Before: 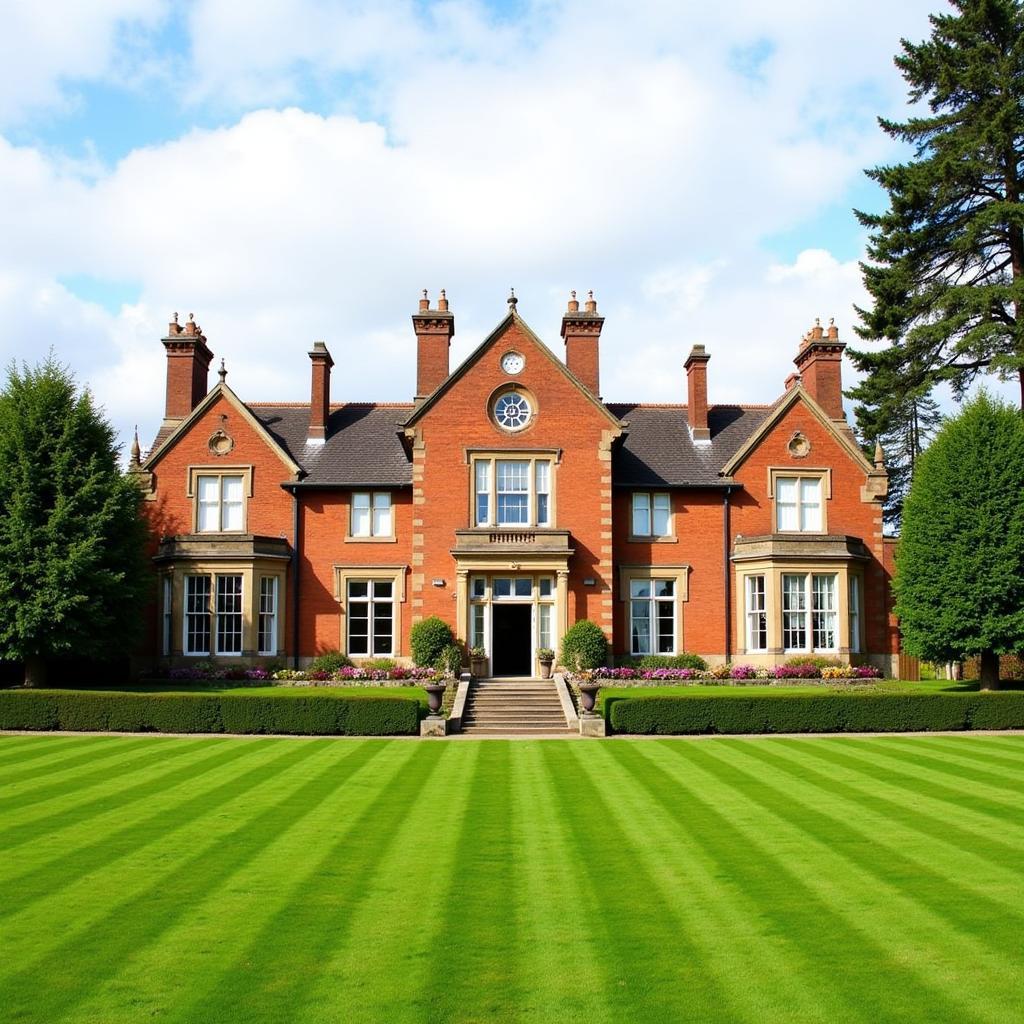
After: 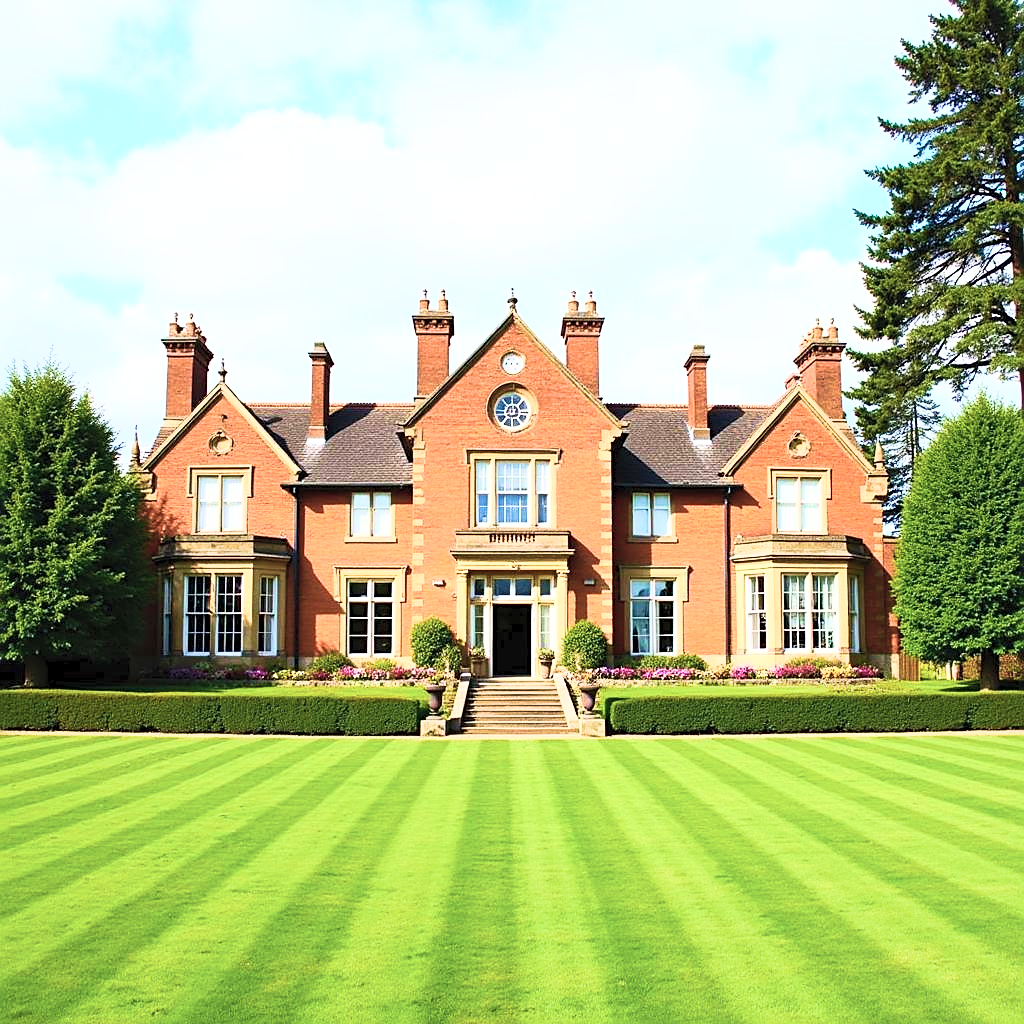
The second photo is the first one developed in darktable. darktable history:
sharpen: on, module defaults
contrast brightness saturation: contrast 0.39, brightness 0.53
velvia: strength 75%
